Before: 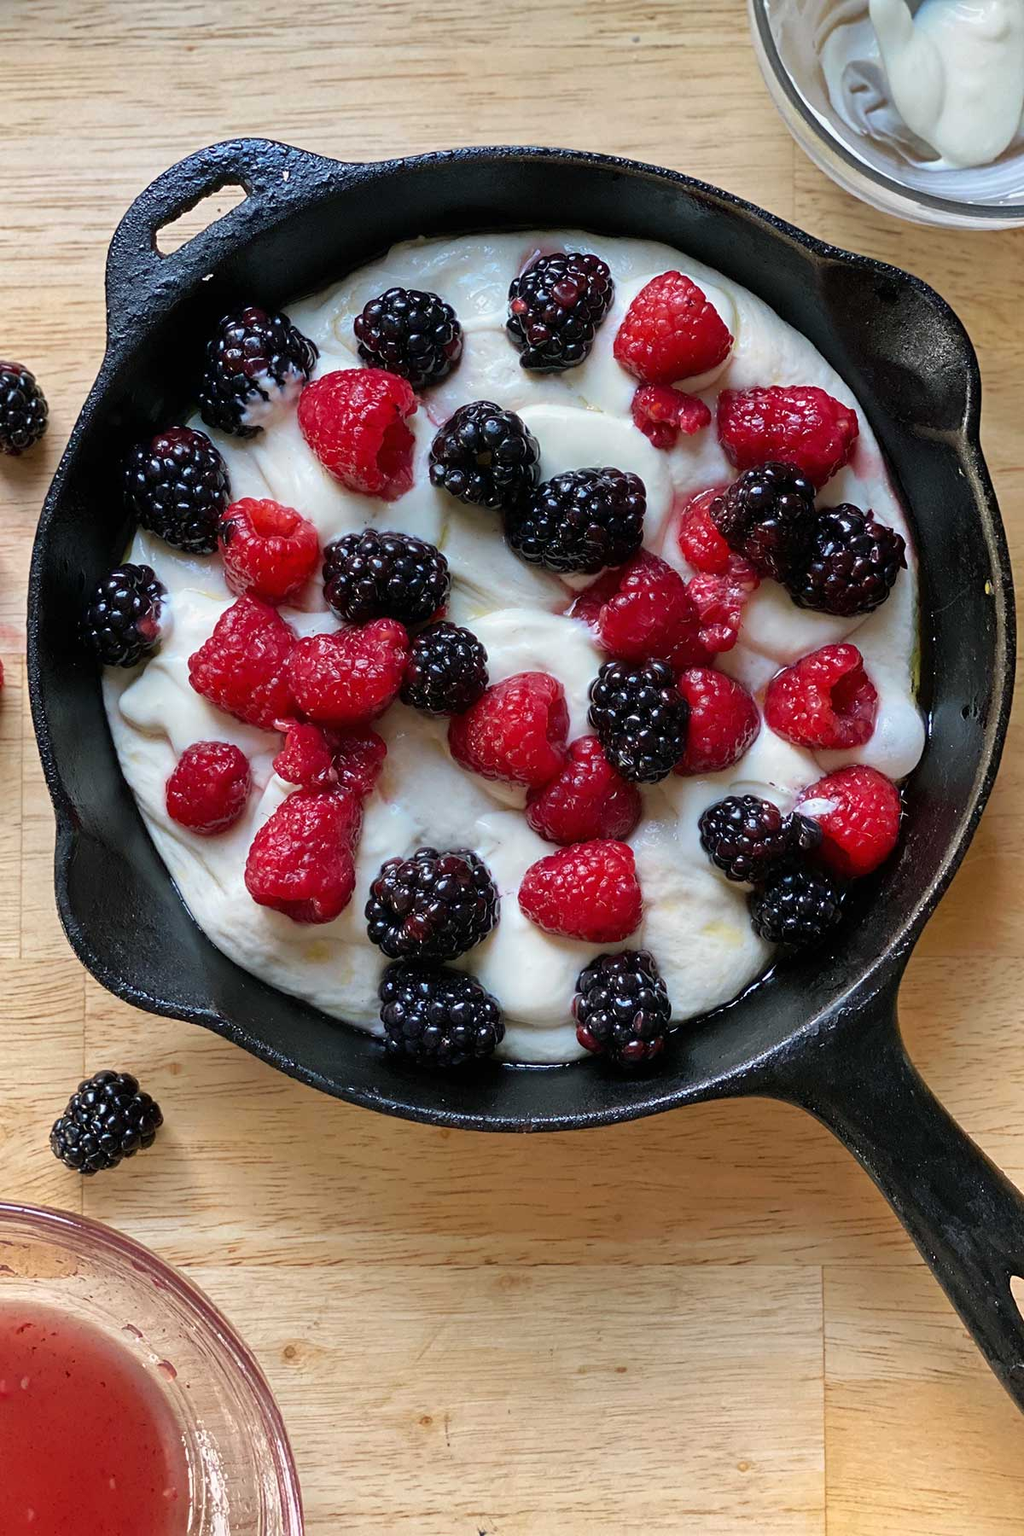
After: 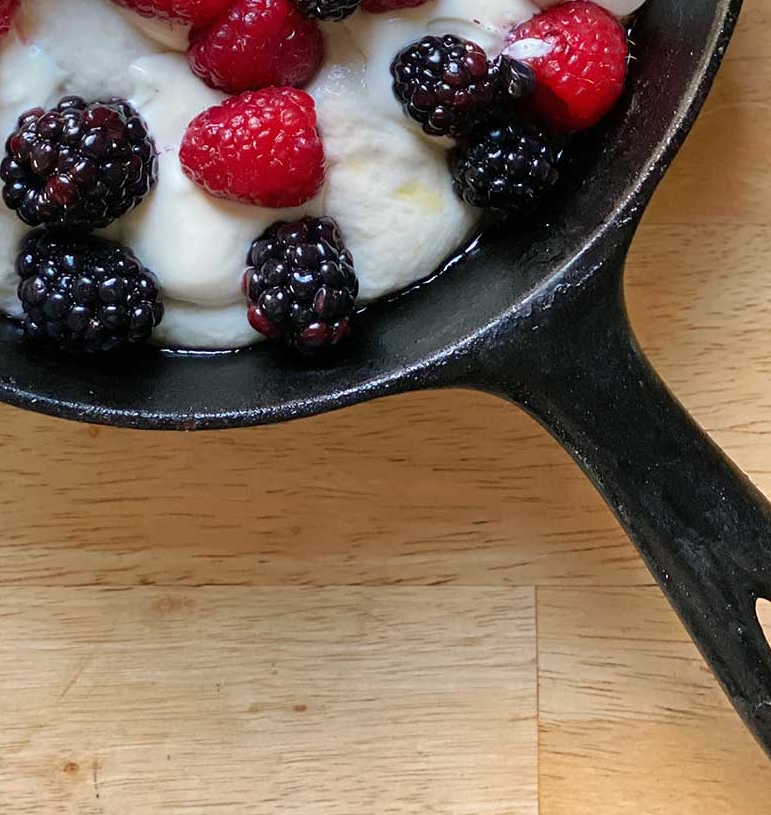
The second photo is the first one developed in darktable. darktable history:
crop and rotate: left 35.732%, top 49.885%, bottom 4.811%
